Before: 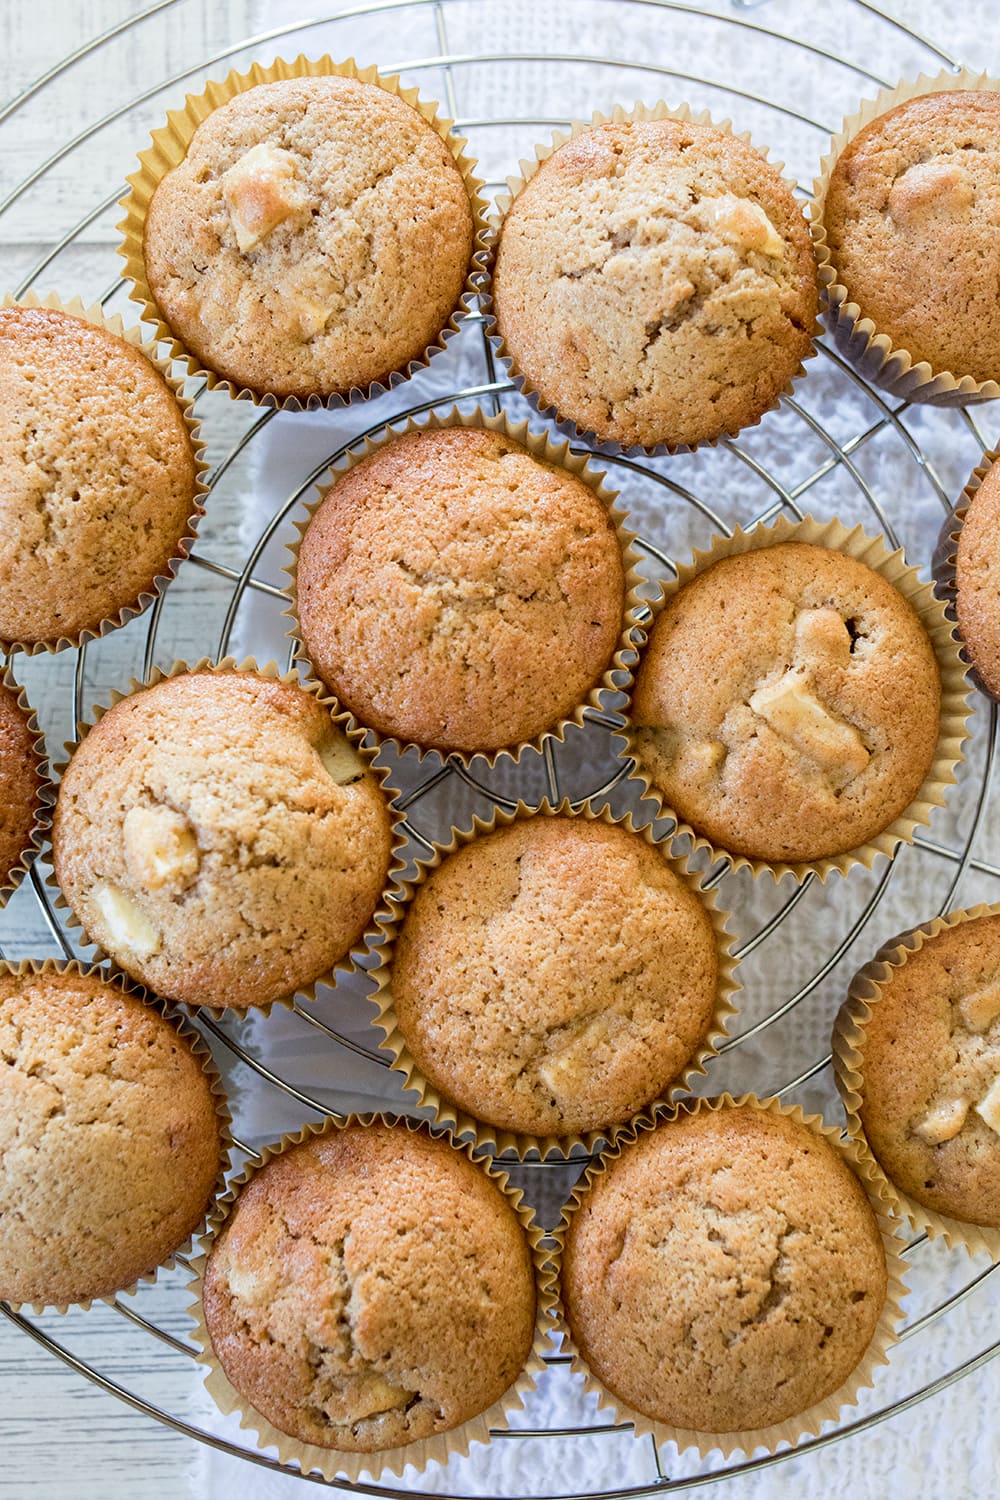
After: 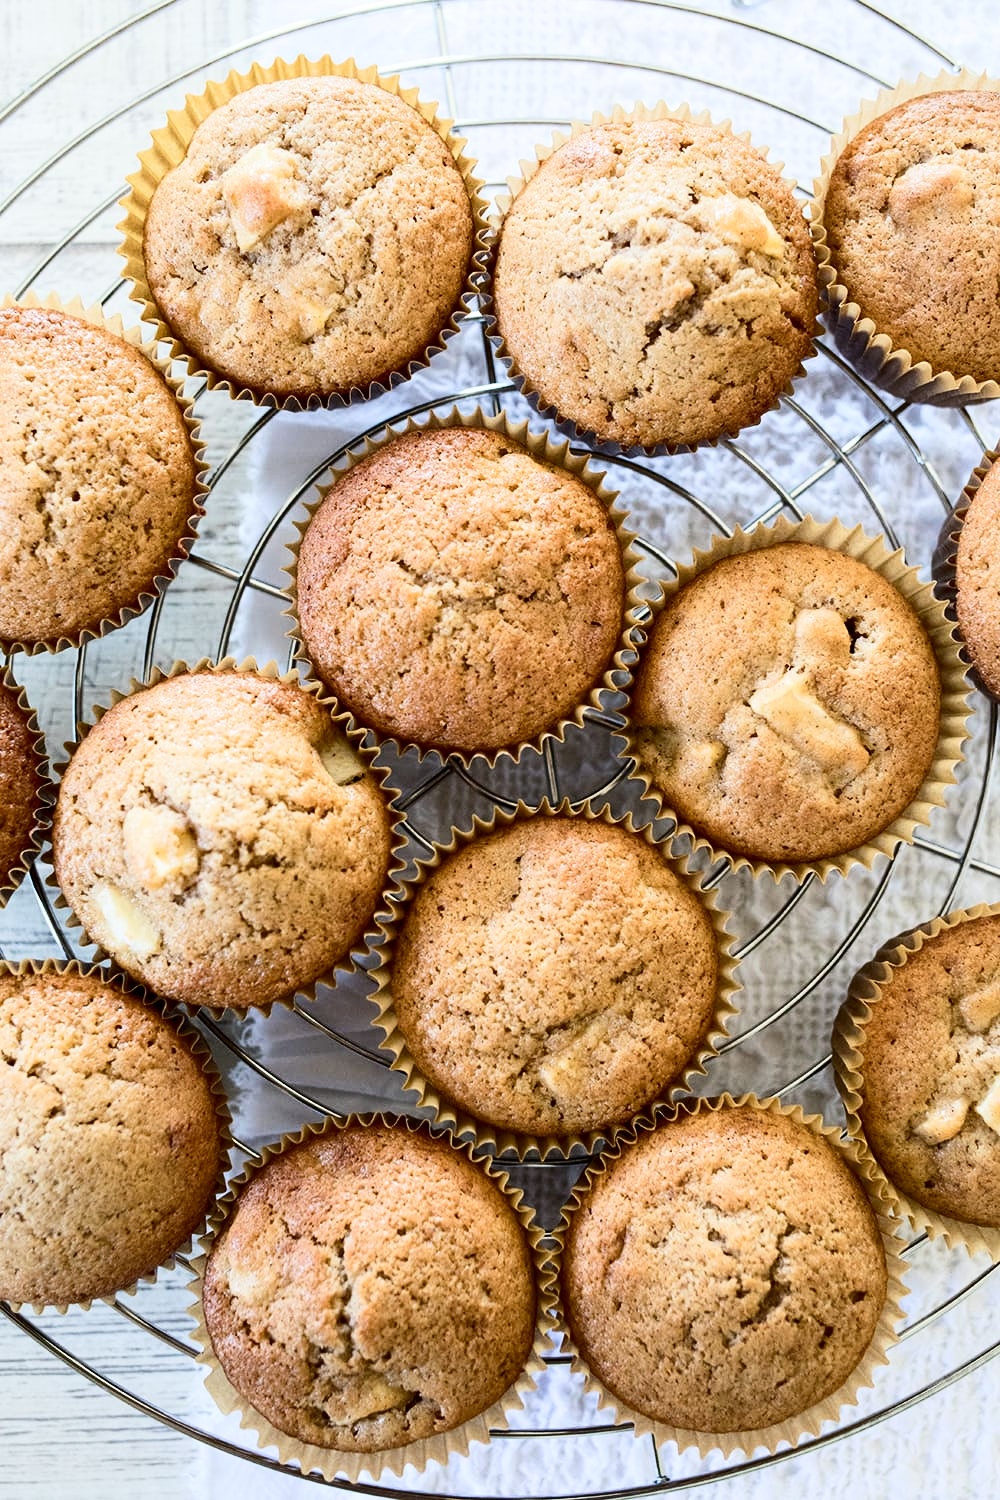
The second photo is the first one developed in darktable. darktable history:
exposure: compensate highlight preservation false
contrast brightness saturation: contrast 0.297
